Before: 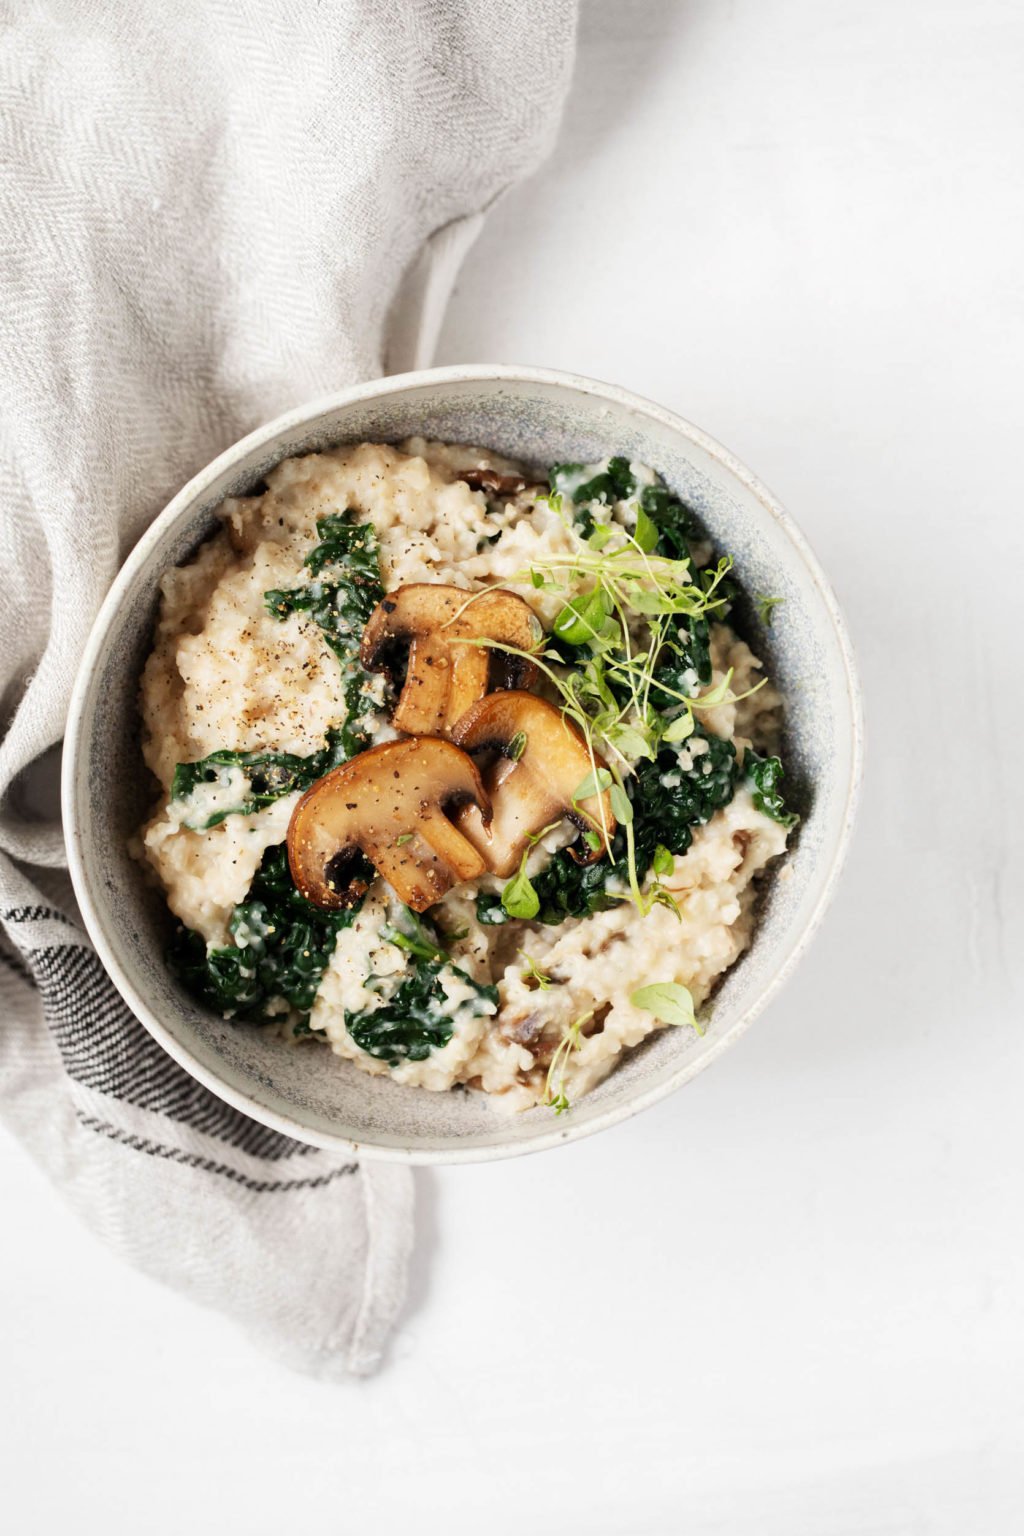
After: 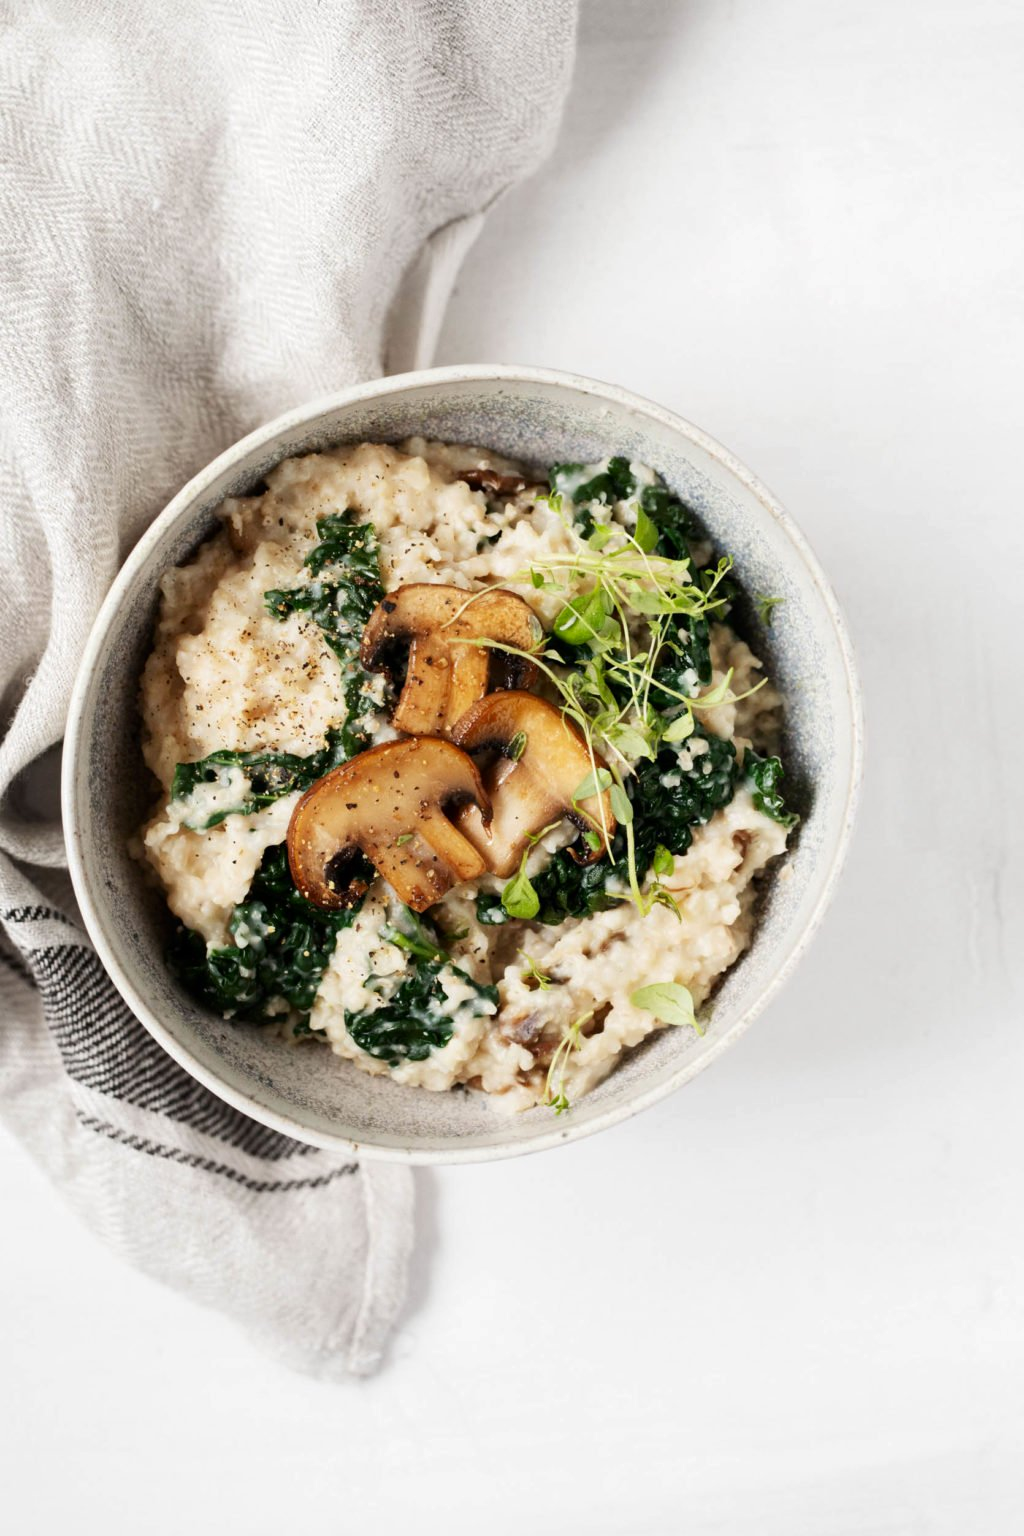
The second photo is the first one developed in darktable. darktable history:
contrast brightness saturation: contrast 0.027, brightness -0.038
